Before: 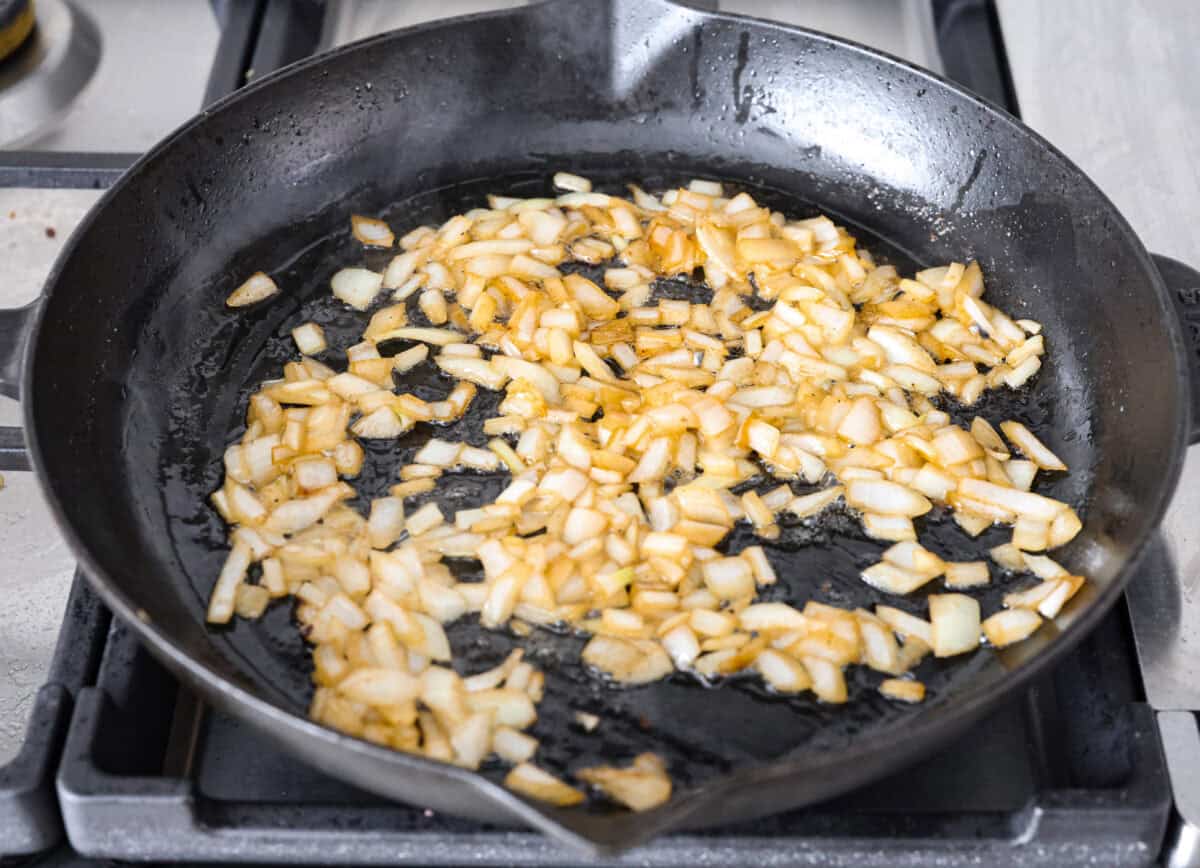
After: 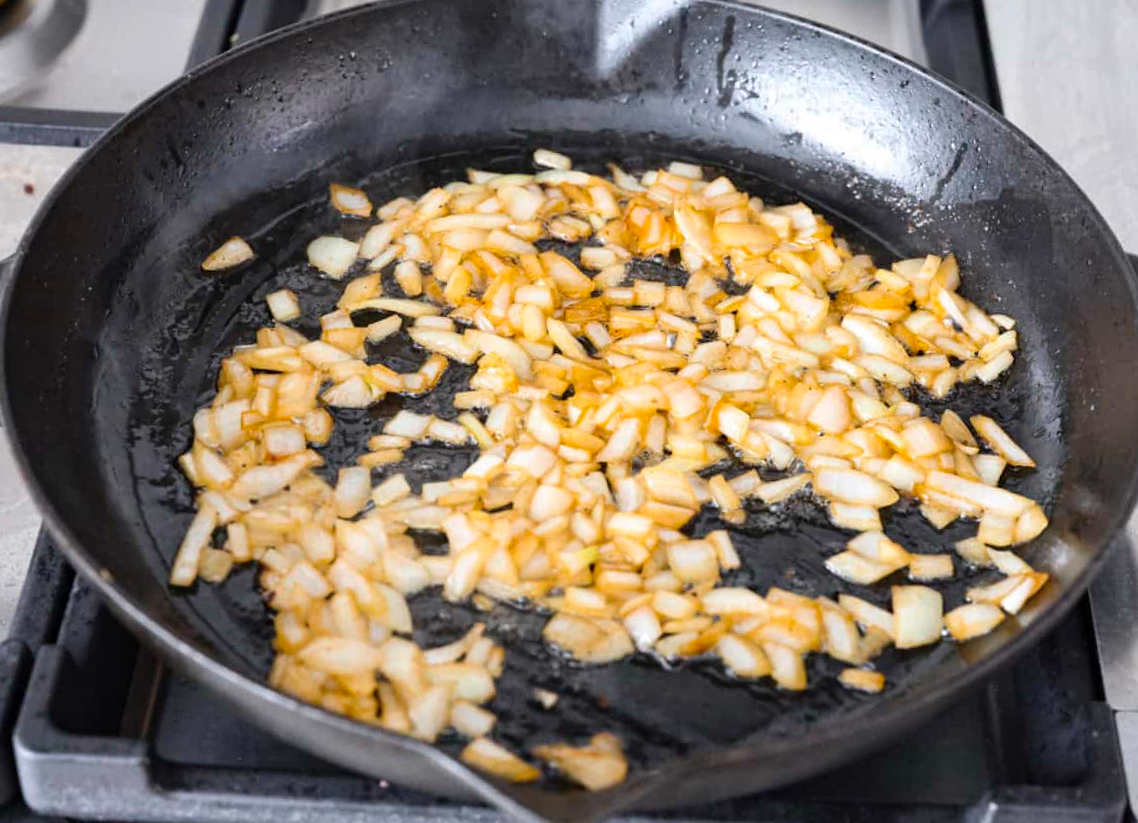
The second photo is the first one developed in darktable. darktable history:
crop and rotate: angle -2.28°
color calibration: illuminant same as pipeline (D50), adaptation XYZ, x 0.346, y 0.358, temperature 5006.48 K
